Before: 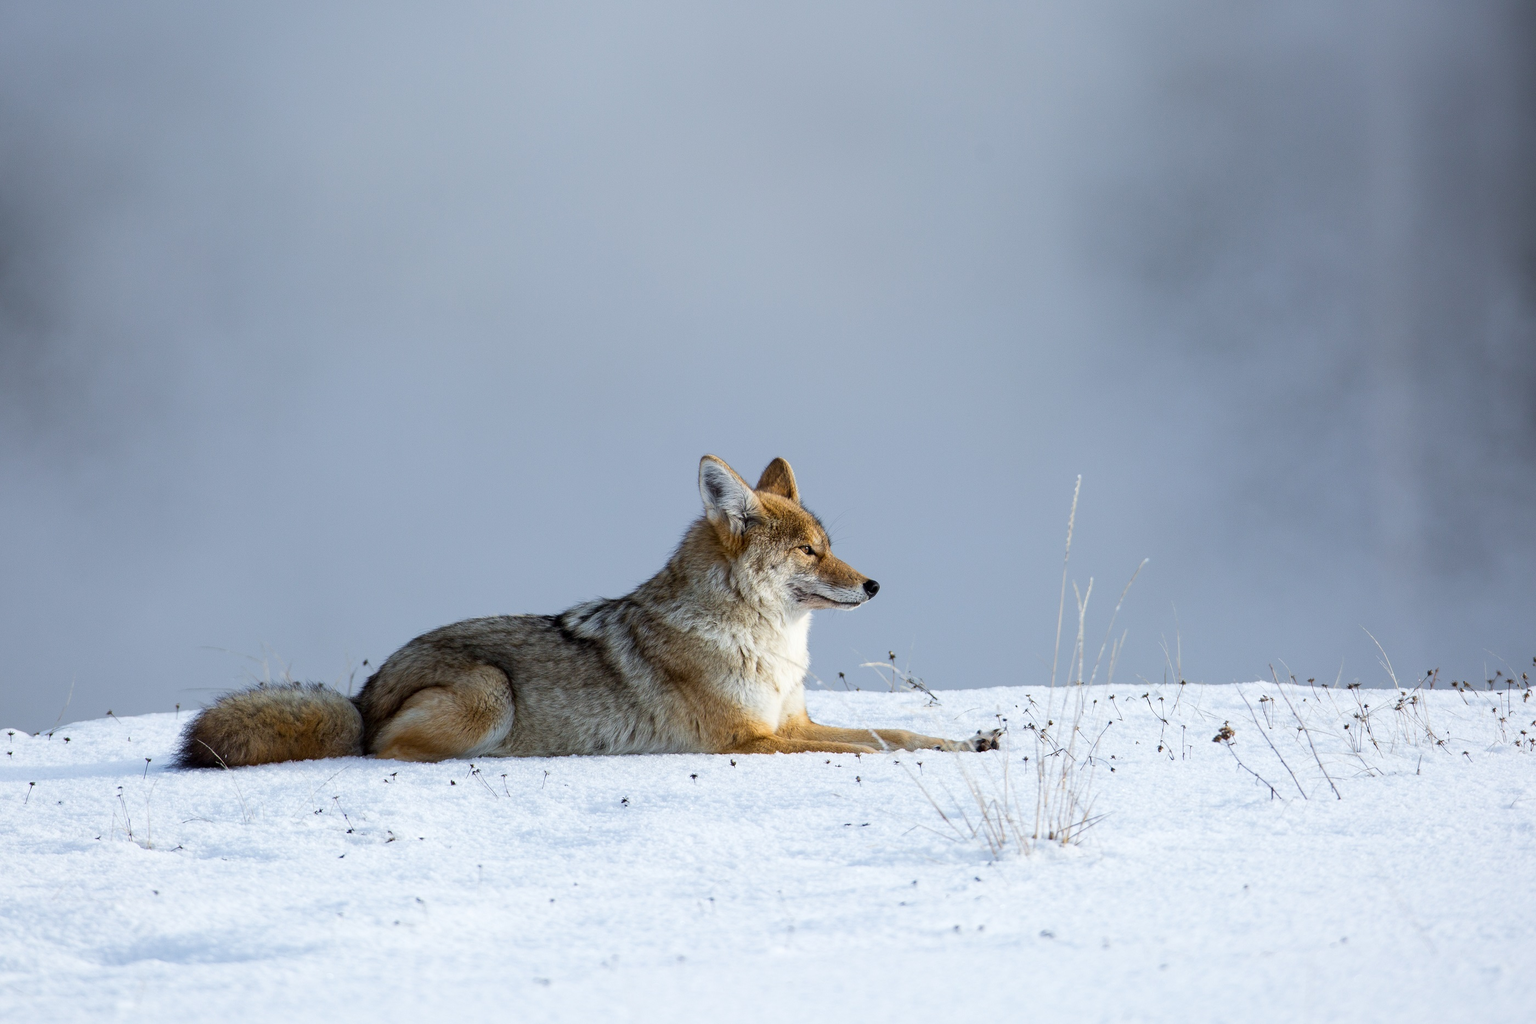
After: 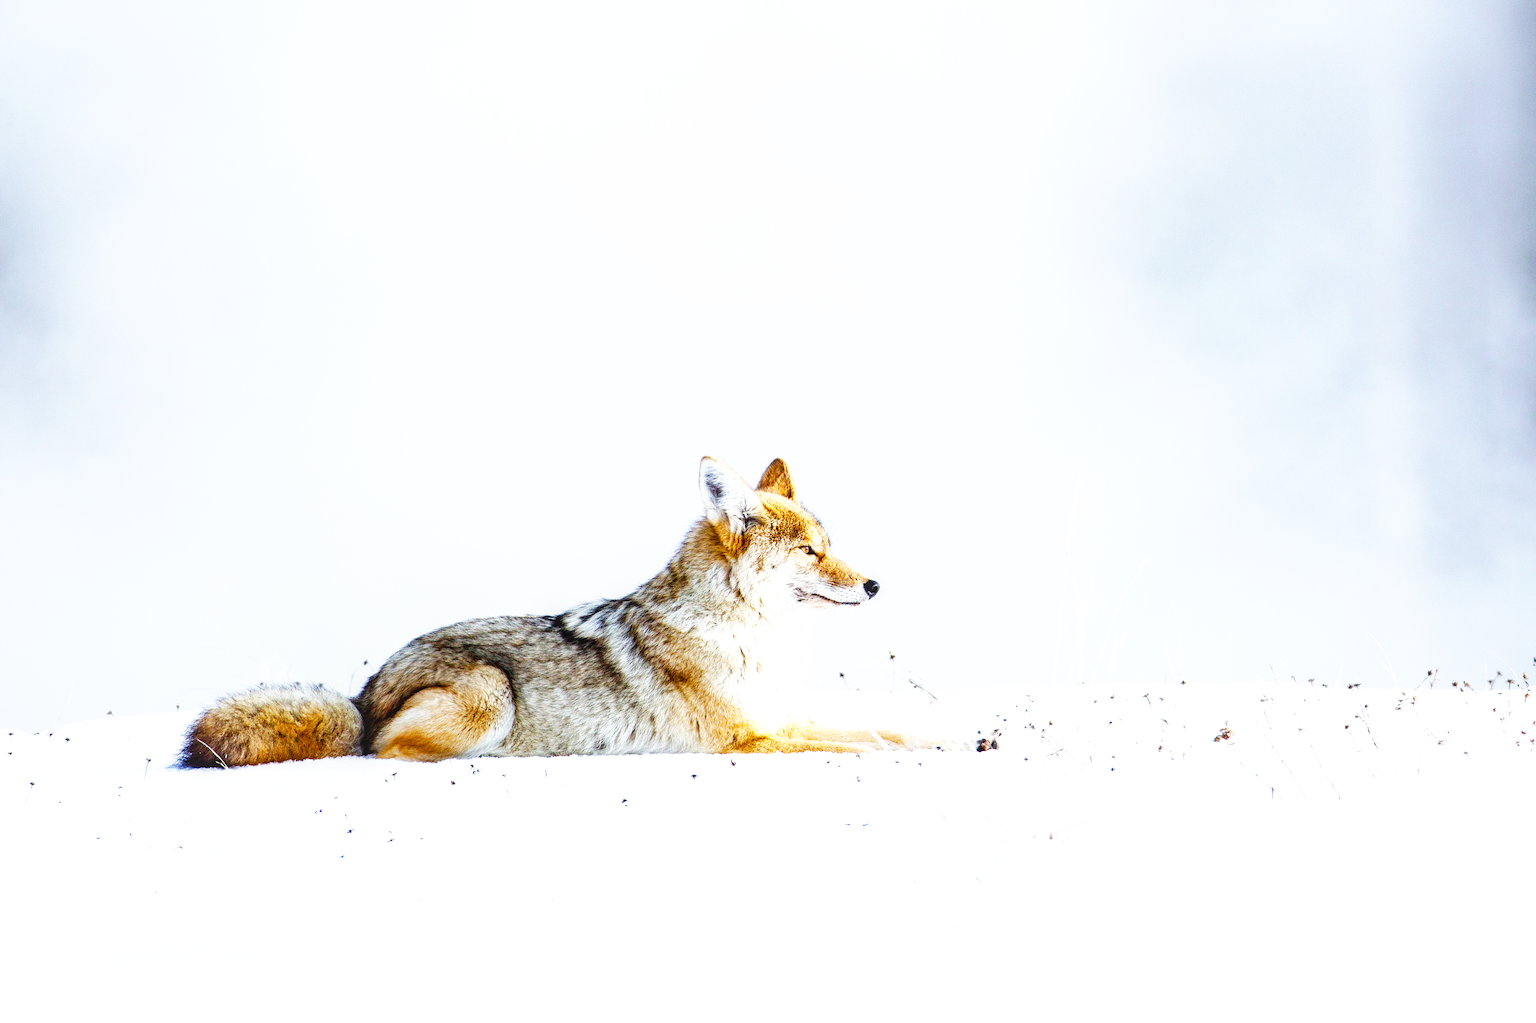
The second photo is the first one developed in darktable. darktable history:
exposure: exposure 1 EV, compensate highlight preservation false
local contrast: detail 115%
base curve: curves: ch0 [(0, 0) (0.007, 0.004) (0.027, 0.03) (0.046, 0.07) (0.207, 0.54) (0.442, 0.872) (0.673, 0.972) (1, 1)], preserve colors none
color balance rgb: perceptual saturation grading › global saturation 20%, perceptual saturation grading › highlights -25%, perceptual saturation grading › shadows 25%
